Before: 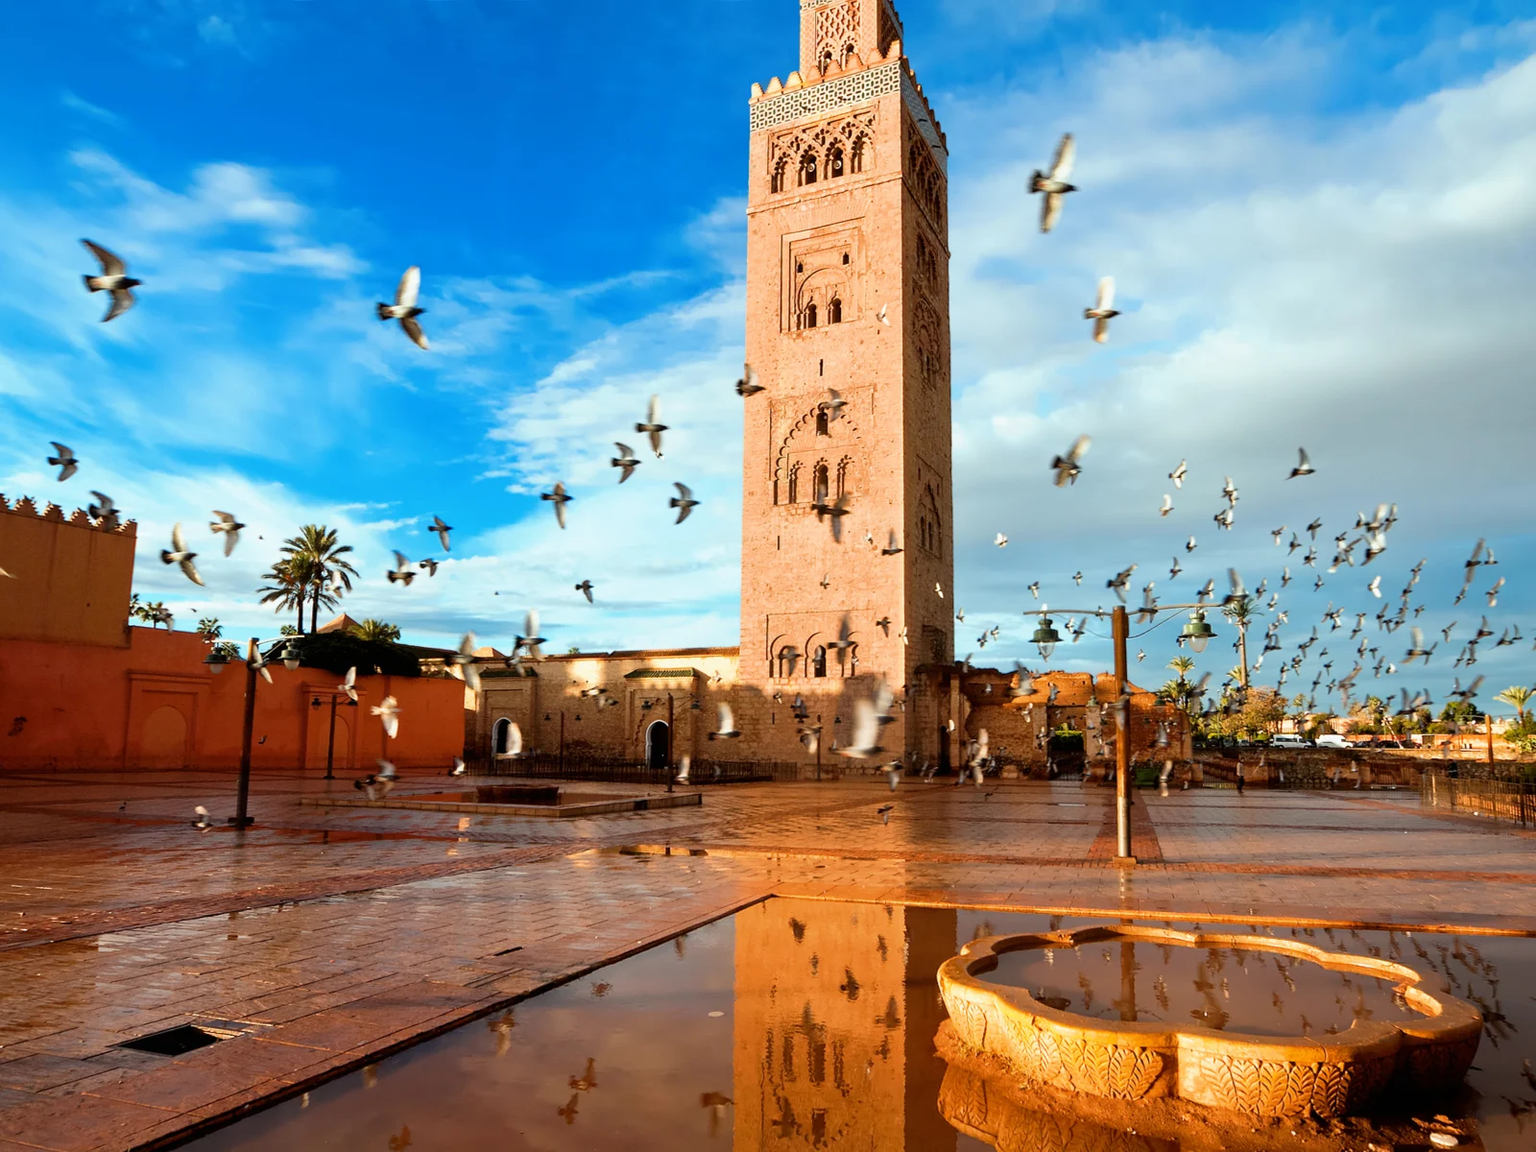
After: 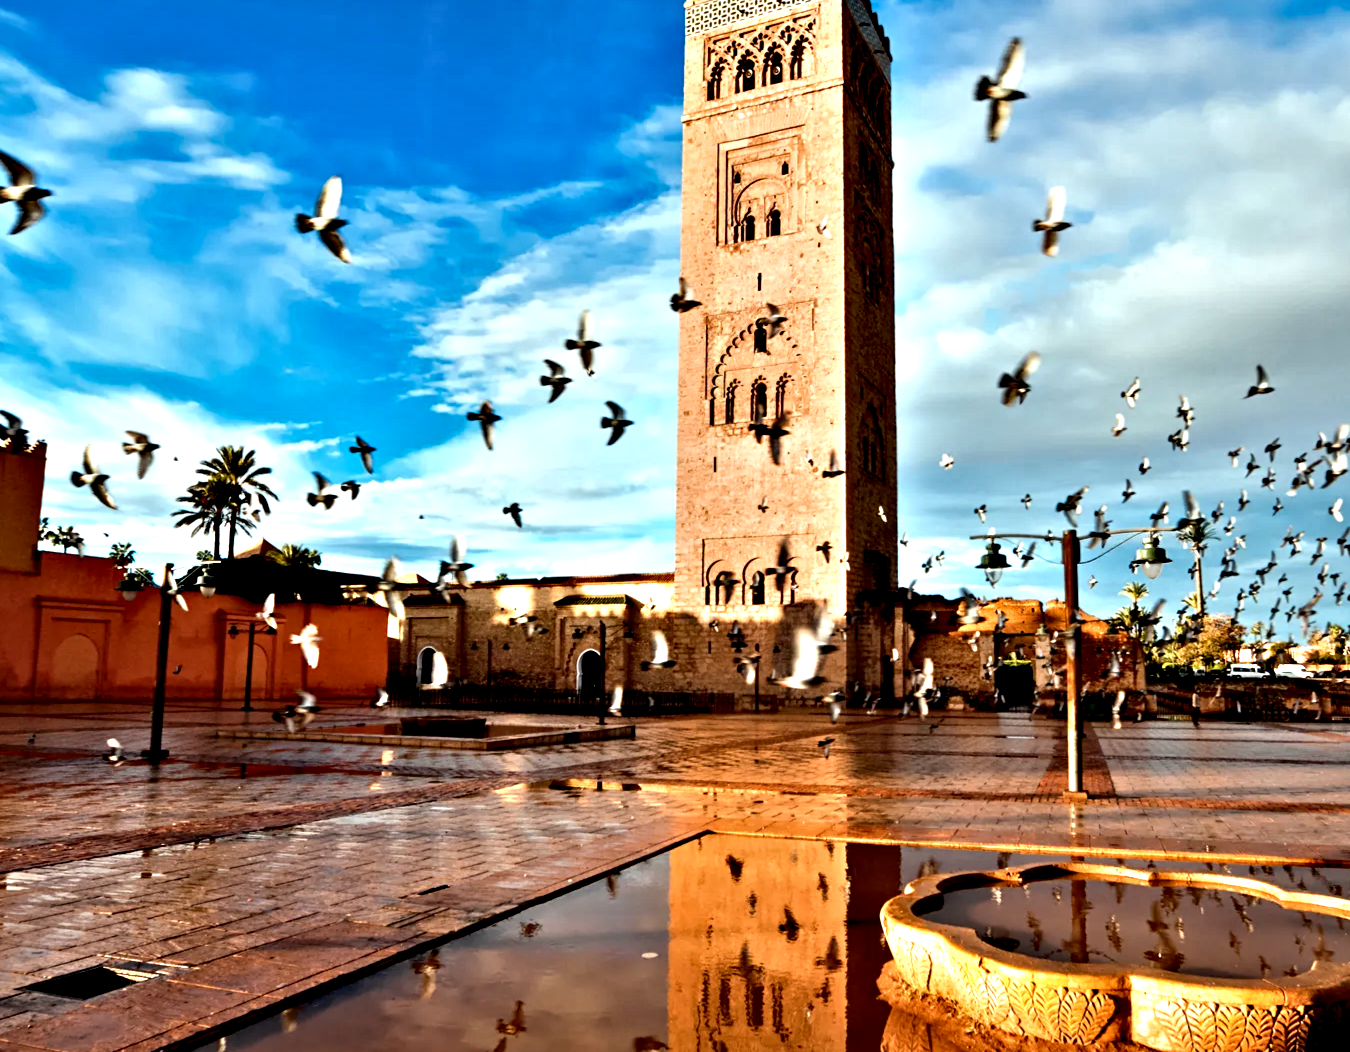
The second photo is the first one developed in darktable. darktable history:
crop: left 6.041%, top 8.419%, right 9.536%, bottom 3.854%
contrast equalizer: octaves 7, y [[0.48, 0.654, 0.731, 0.706, 0.772, 0.382], [0.55 ×6], [0 ×6], [0 ×6], [0 ×6]]
